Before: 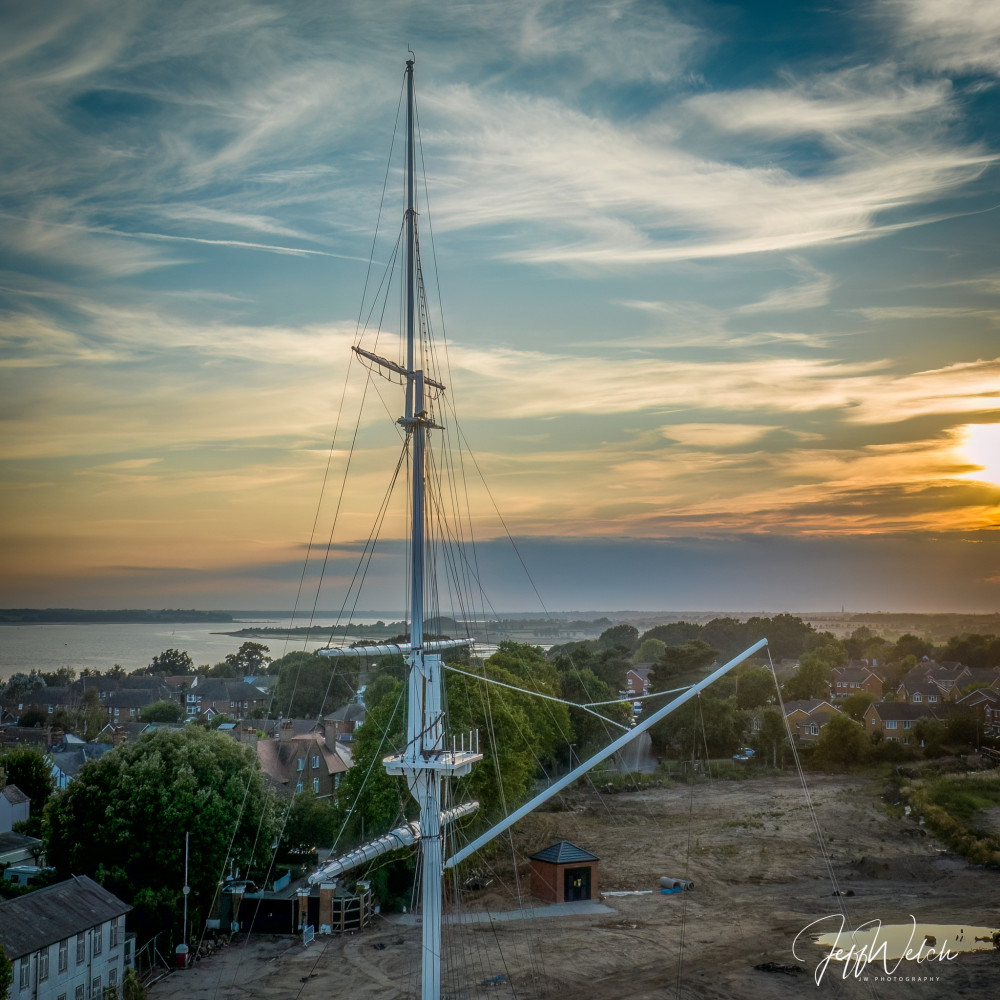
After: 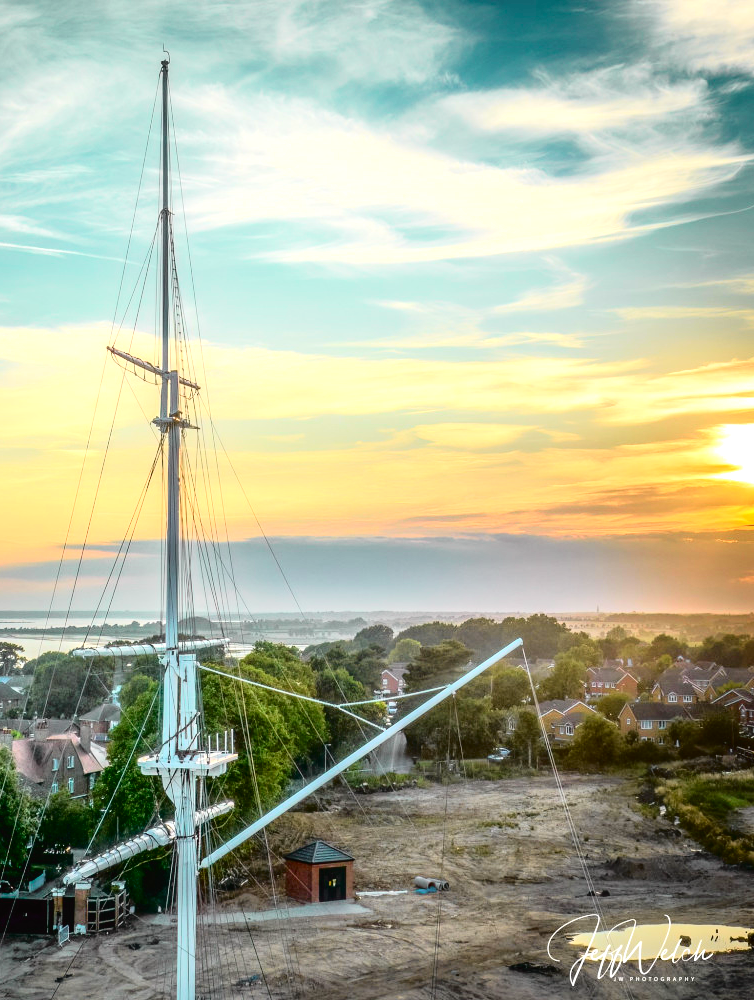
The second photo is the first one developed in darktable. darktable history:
crop and rotate: left 24.6%
exposure: black level correction 0, exposure 1 EV, compensate exposure bias true, compensate highlight preservation false
tone curve: curves: ch0 [(0, 0.014) (0.17, 0.099) (0.392, 0.438) (0.725, 0.828) (0.872, 0.918) (1, 0.981)]; ch1 [(0, 0) (0.402, 0.36) (0.489, 0.491) (0.5, 0.503) (0.515, 0.52) (0.545, 0.574) (0.615, 0.662) (0.701, 0.725) (1, 1)]; ch2 [(0, 0) (0.42, 0.458) (0.485, 0.499) (0.503, 0.503) (0.531, 0.542) (0.561, 0.594) (0.644, 0.694) (0.717, 0.753) (1, 0.991)], color space Lab, independent channels
